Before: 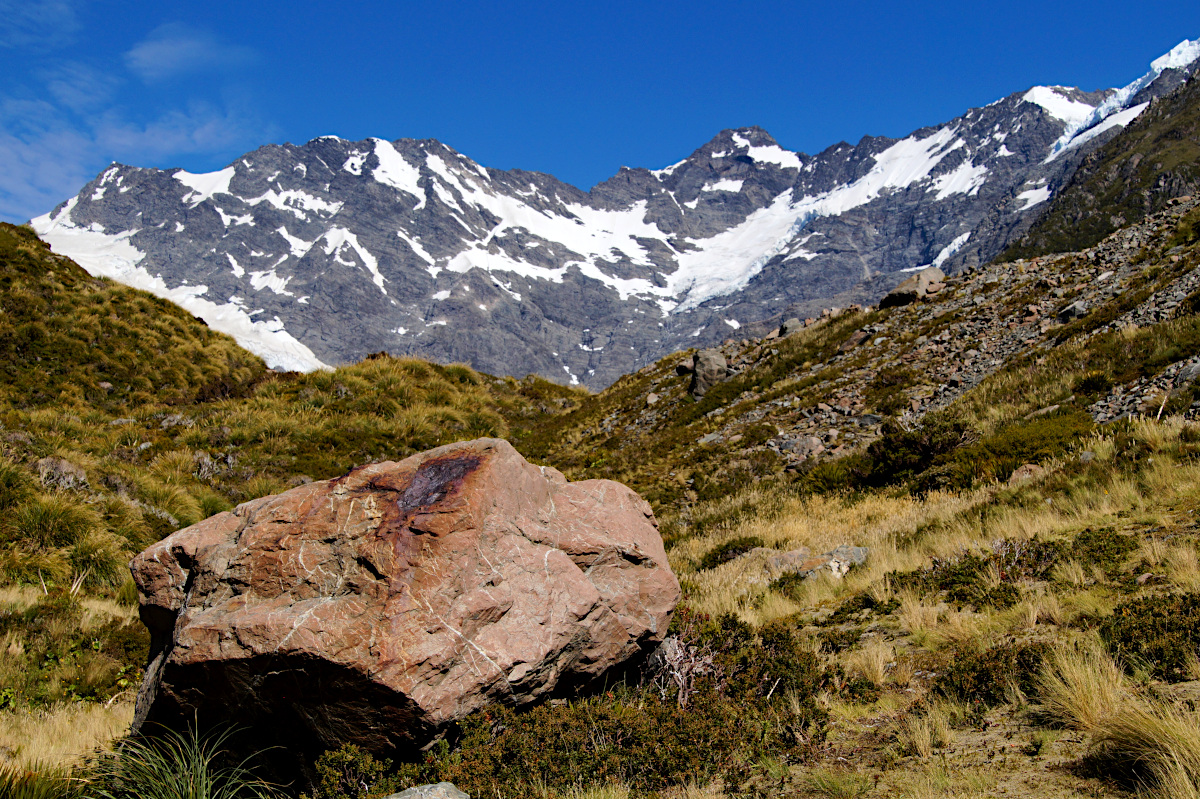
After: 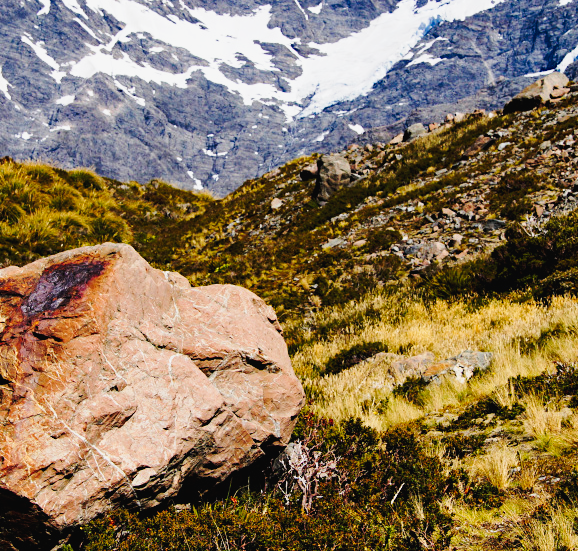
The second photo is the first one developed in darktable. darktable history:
tone curve: curves: ch0 [(0.003, 0.023) (0.071, 0.052) (0.249, 0.201) (0.466, 0.557) (0.625, 0.761) (0.783, 0.9) (0.994, 0.968)]; ch1 [(0, 0) (0.262, 0.227) (0.417, 0.386) (0.469, 0.467) (0.502, 0.498) (0.531, 0.521) (0.576, 0.586) (0.612, 0.634) (0.634, 0.68) (0.686, 0.728) (0.994, 0.987)]; ch2 [(0, 0) (0.262, 0.188) (0.385, 0.353) (0.427, 0.424) (0.495, 0.493) (0.518, 0.544) (0.55, 0.579) (0.595, 0.621) (0.644, 0.748) (1, 1)], preserve colors none
crop: left 31.347%, top 24.526%, right 20.434%, bottom 6.413%
